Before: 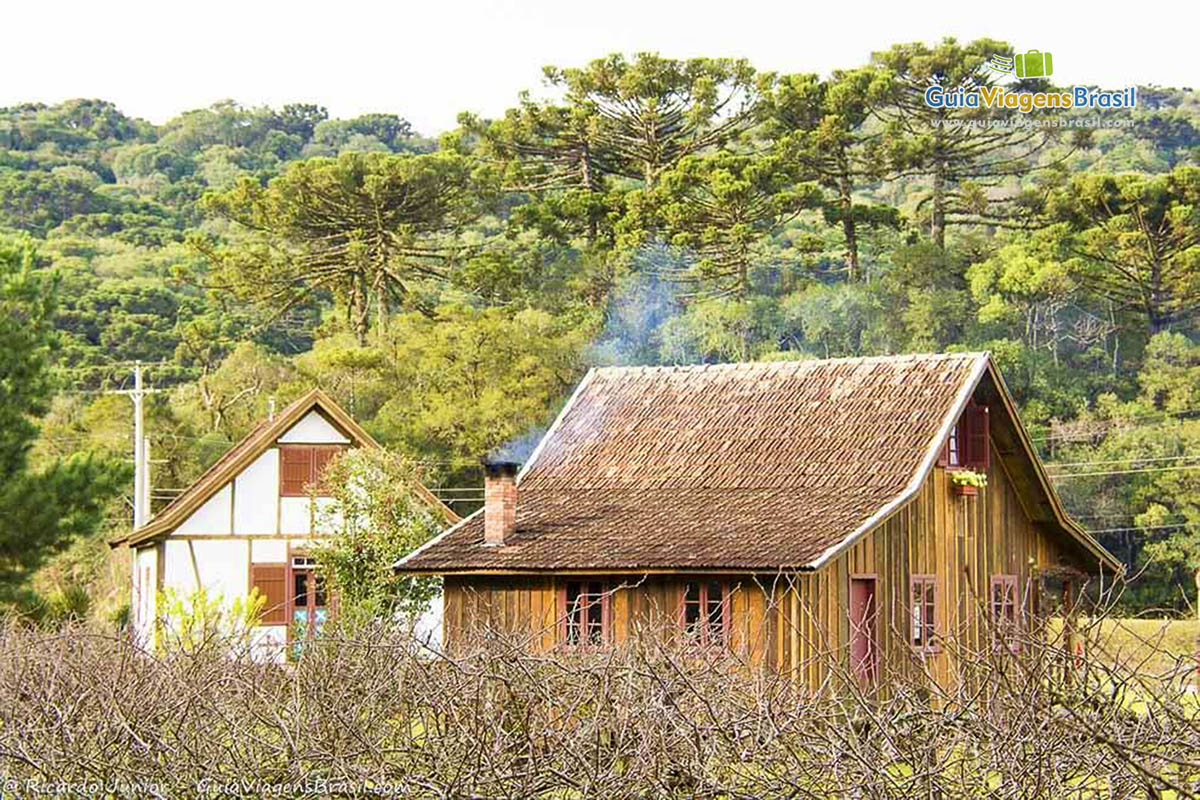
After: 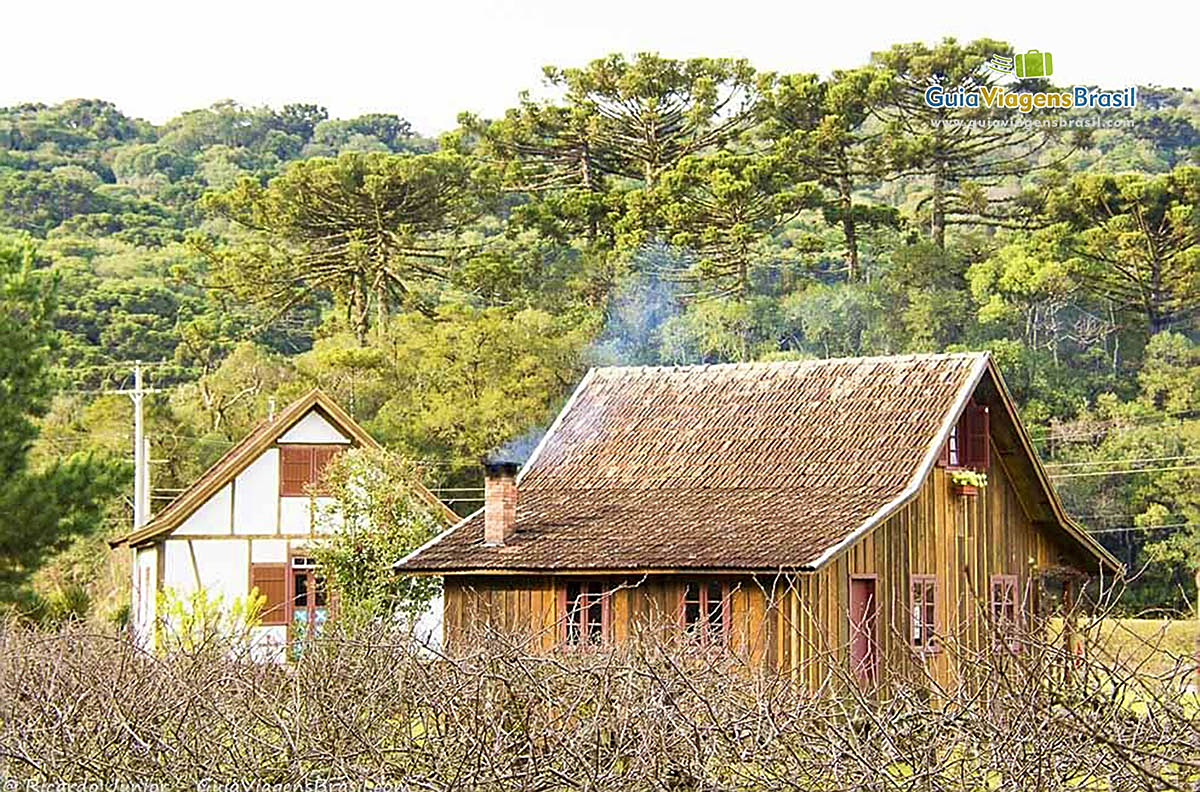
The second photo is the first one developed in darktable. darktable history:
crop: top 0.067%, bottom 0.207%
sharpen: on, module defaults
